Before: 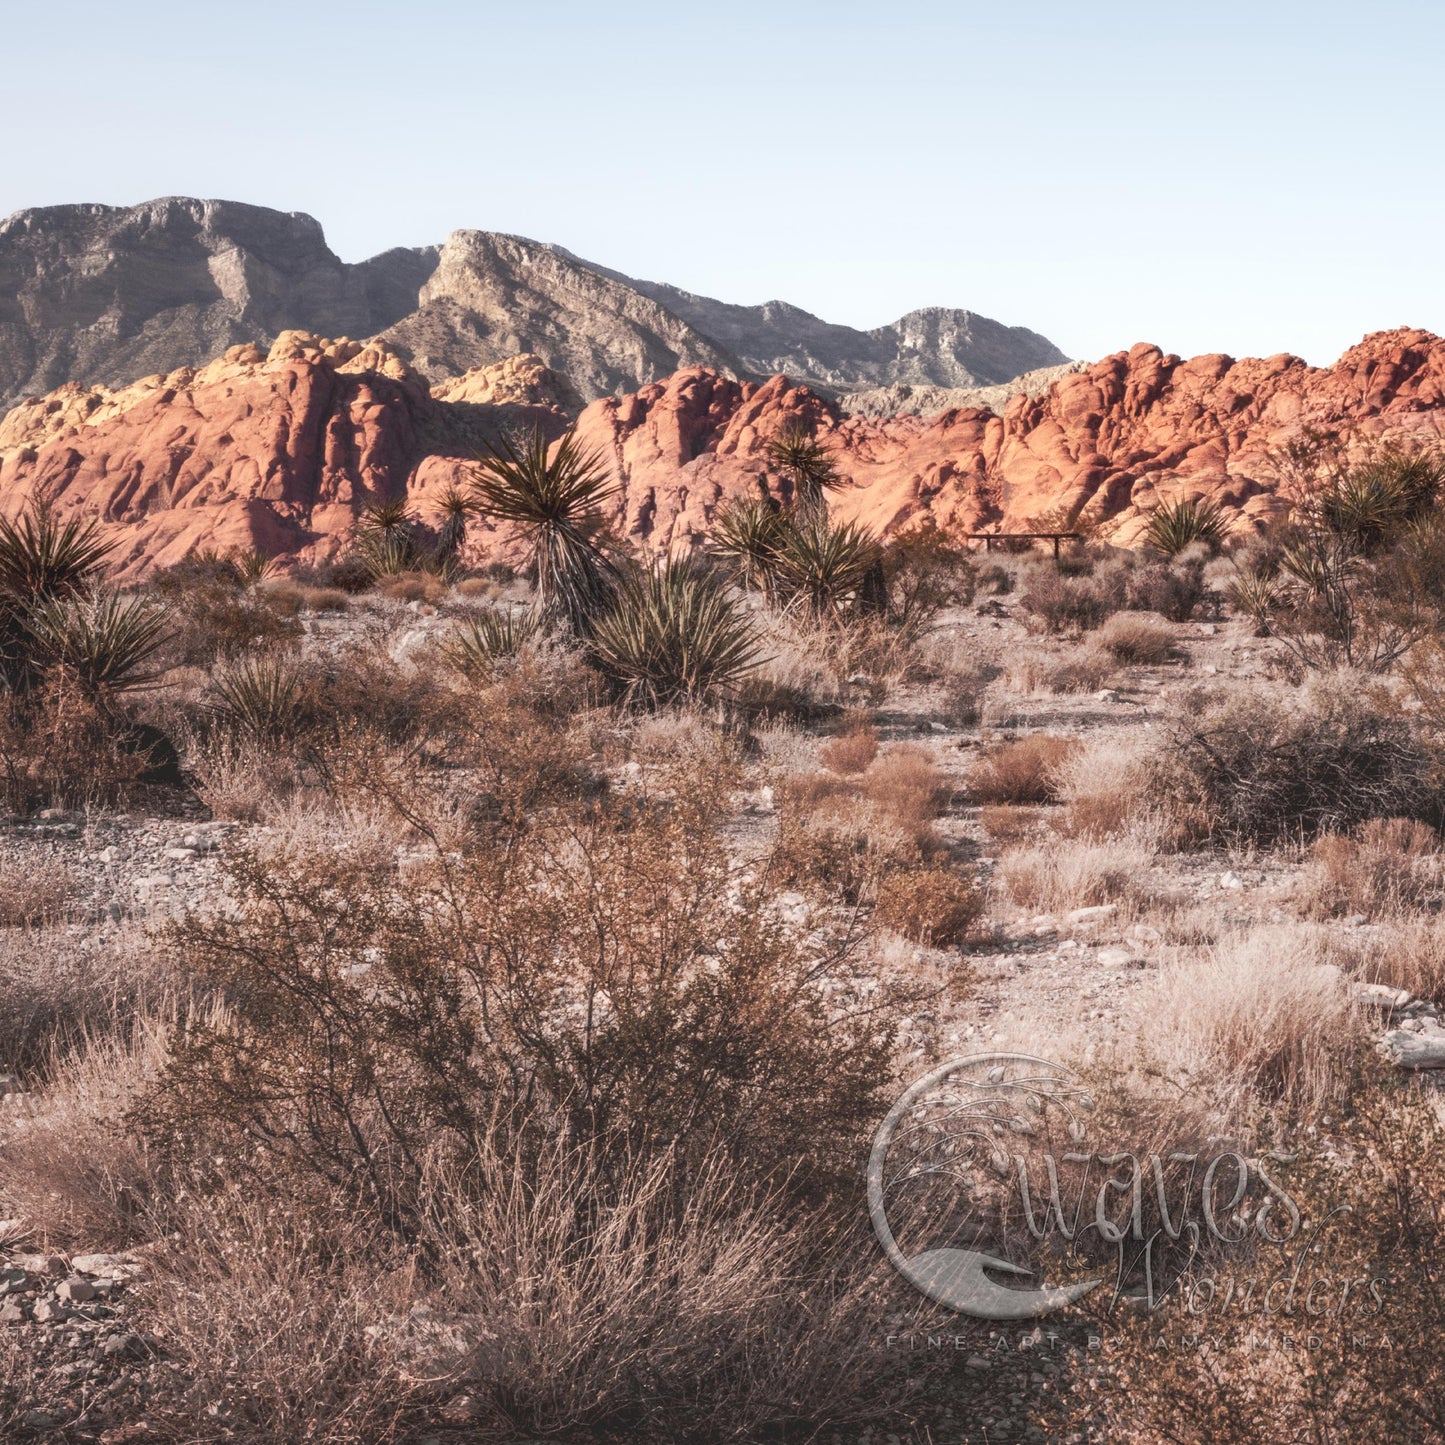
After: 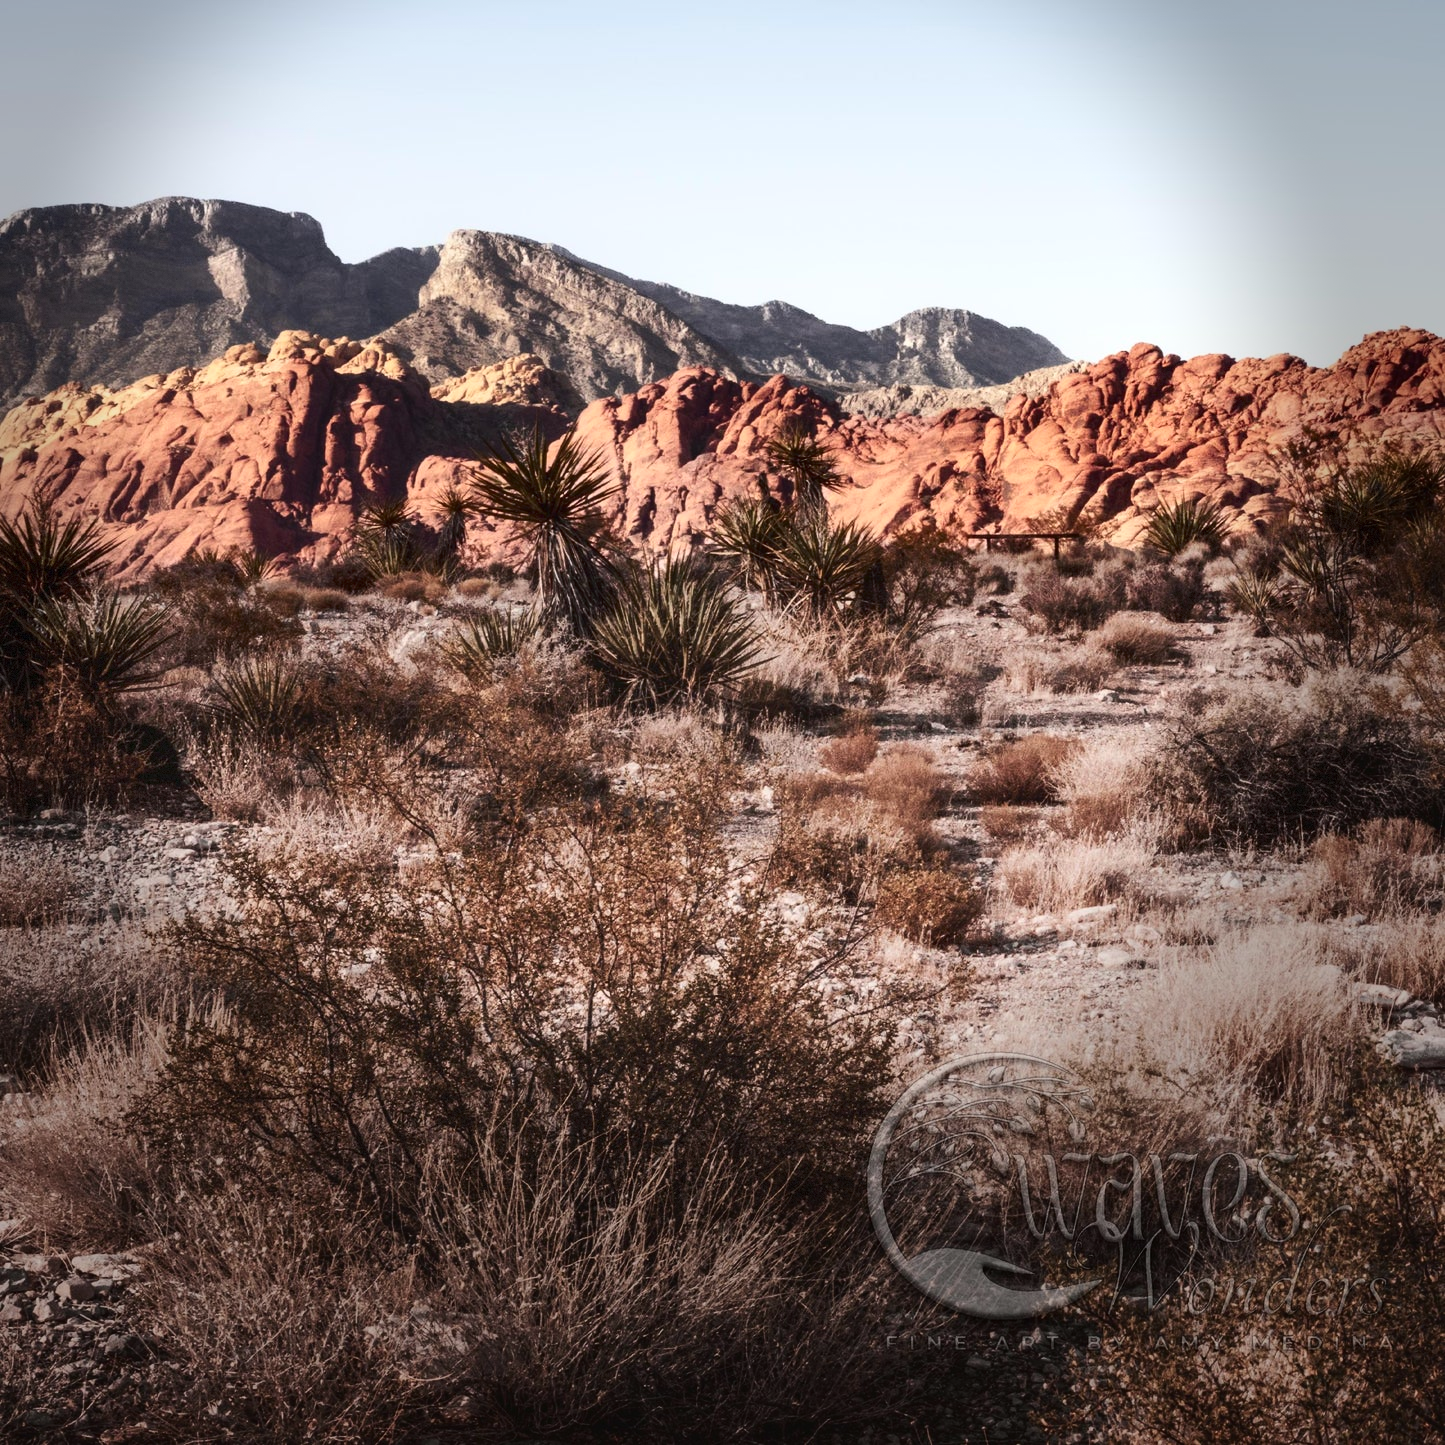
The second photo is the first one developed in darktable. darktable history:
contrast brightness saturation: contrast 0.2, brightness -0.11, saturation 0.1
vignetting: fall-off start 68.33%, fall-off radius 30%, saturation 0.042, center (-0.066, -0.311), width/height ratio 0.992, shape 0.85, dithering 8-bit output
